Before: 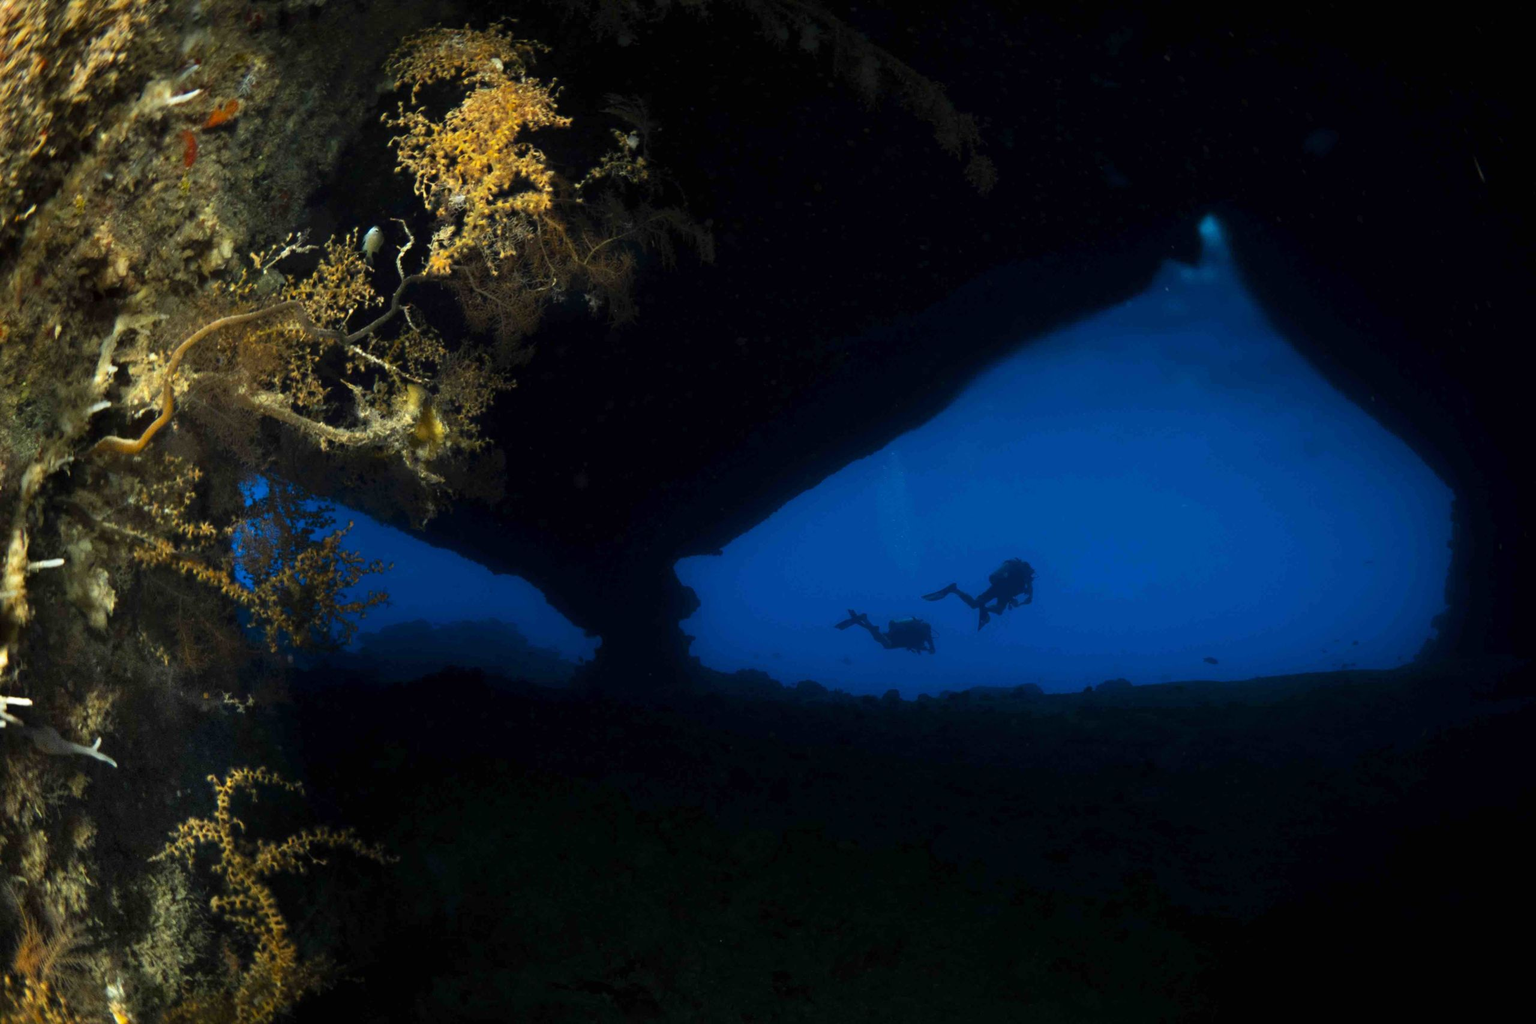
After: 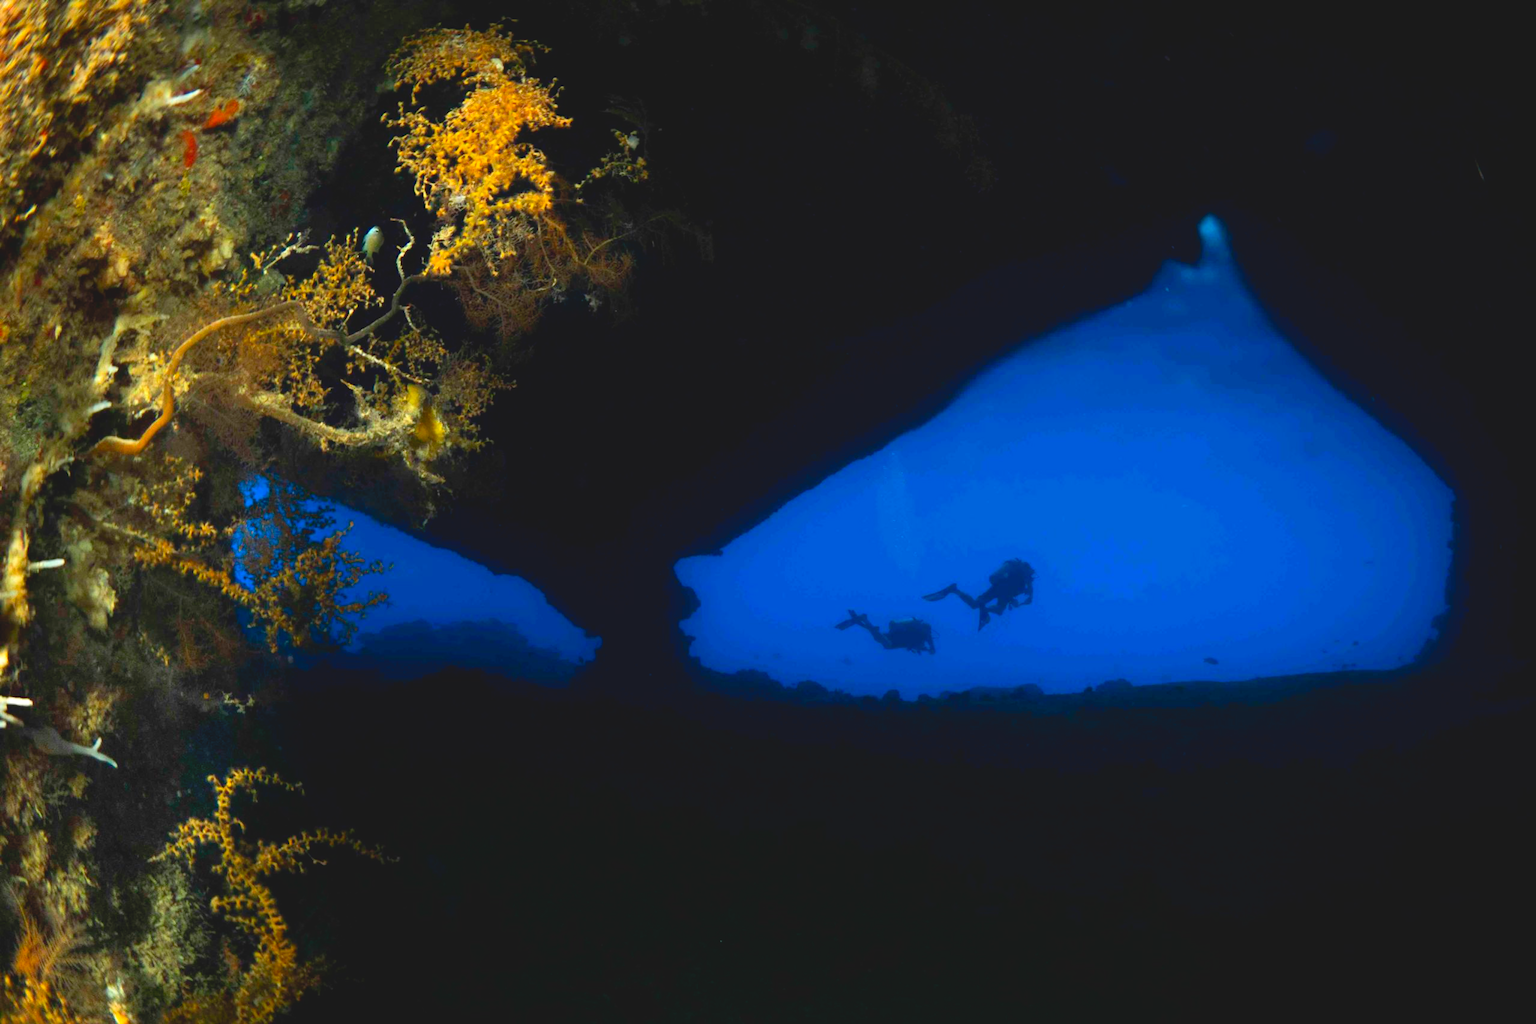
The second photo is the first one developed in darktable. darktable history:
contrast brightness saturation: contrast -0.19, saturation 0.19
exposure: black level correction 0.001, exposure 0.5 EV, compensate exposure bias true, compensate highlight preservation false
